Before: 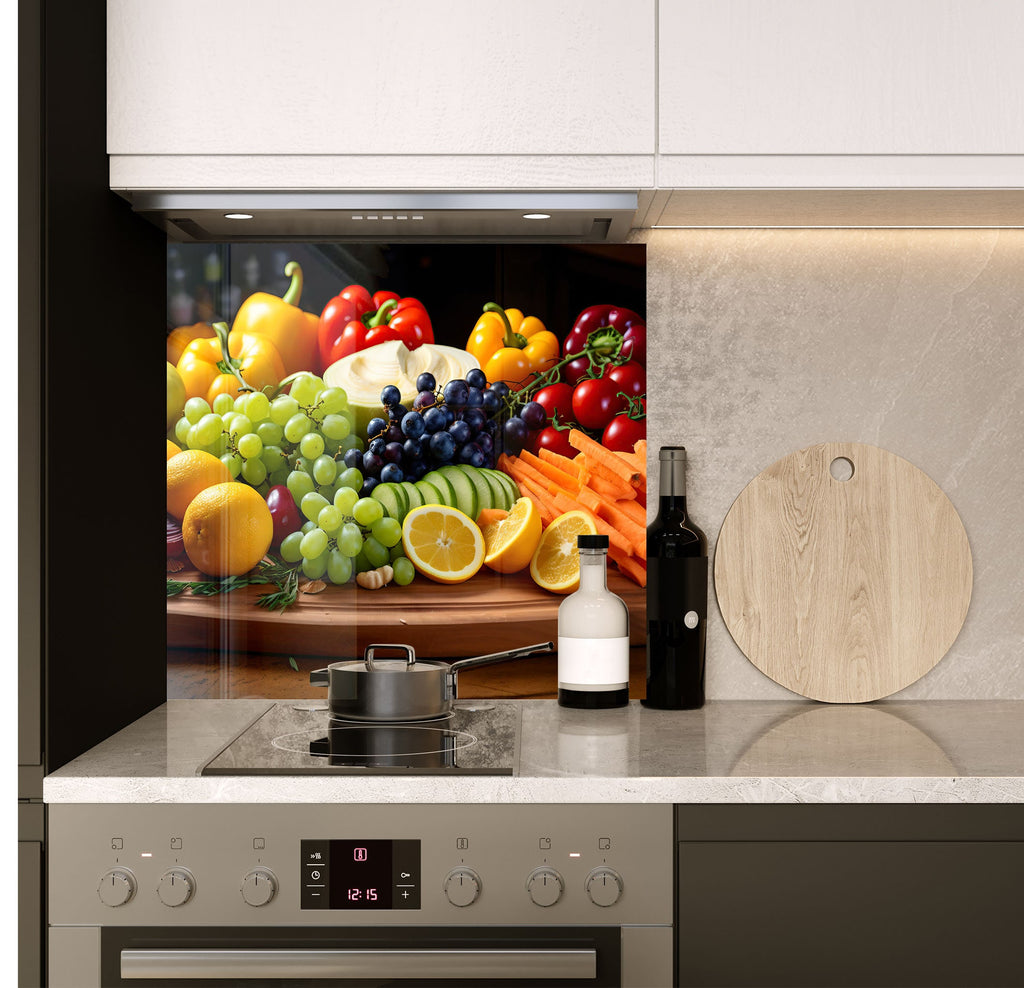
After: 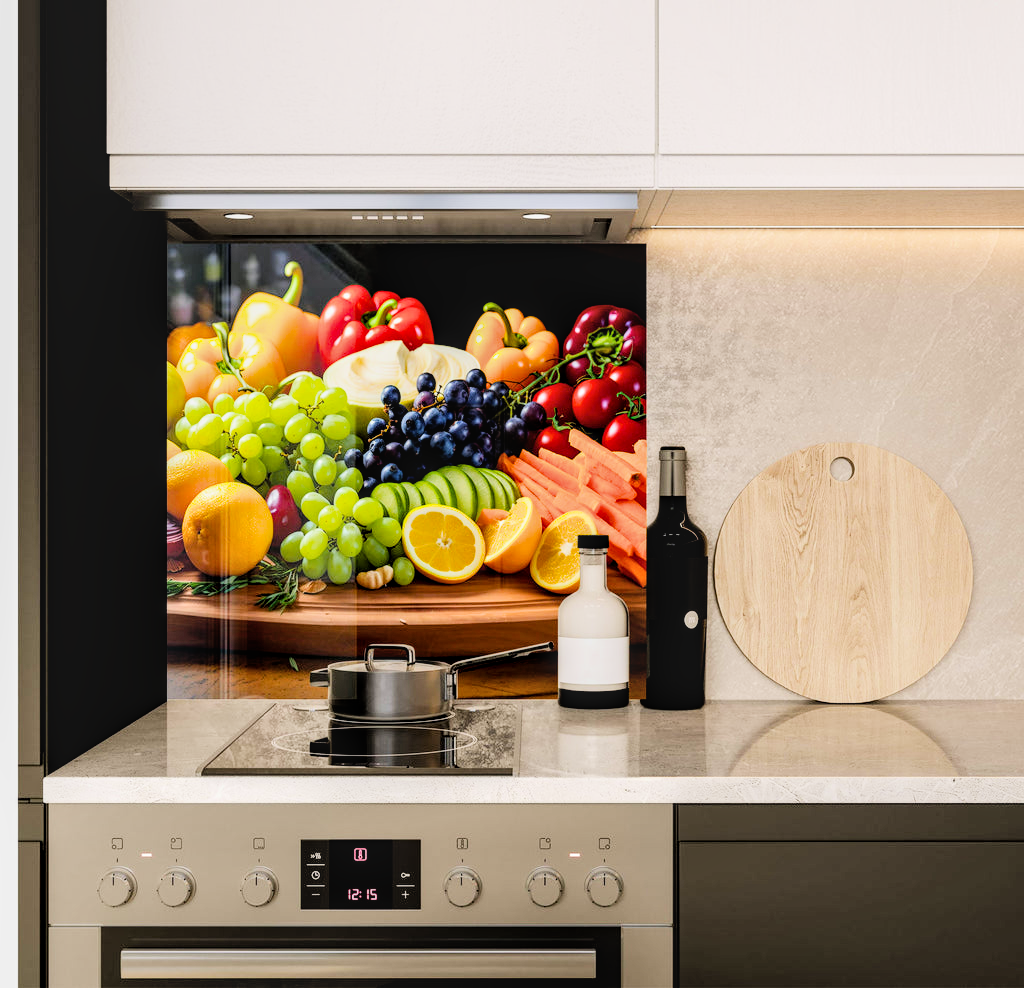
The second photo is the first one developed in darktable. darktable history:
exposure "scene-referred default": black level correction 0, exposure 0.7 EV, compensate exposure bias true, compensate highlight preservation false
color balance rgb: perceptual saturation grading › global saturation 20%, global vibrance 20%
filmic rgb: black relative exposure -5 EV, hardness 2.88, contrast 1.3
local contrast: on, module defaults
